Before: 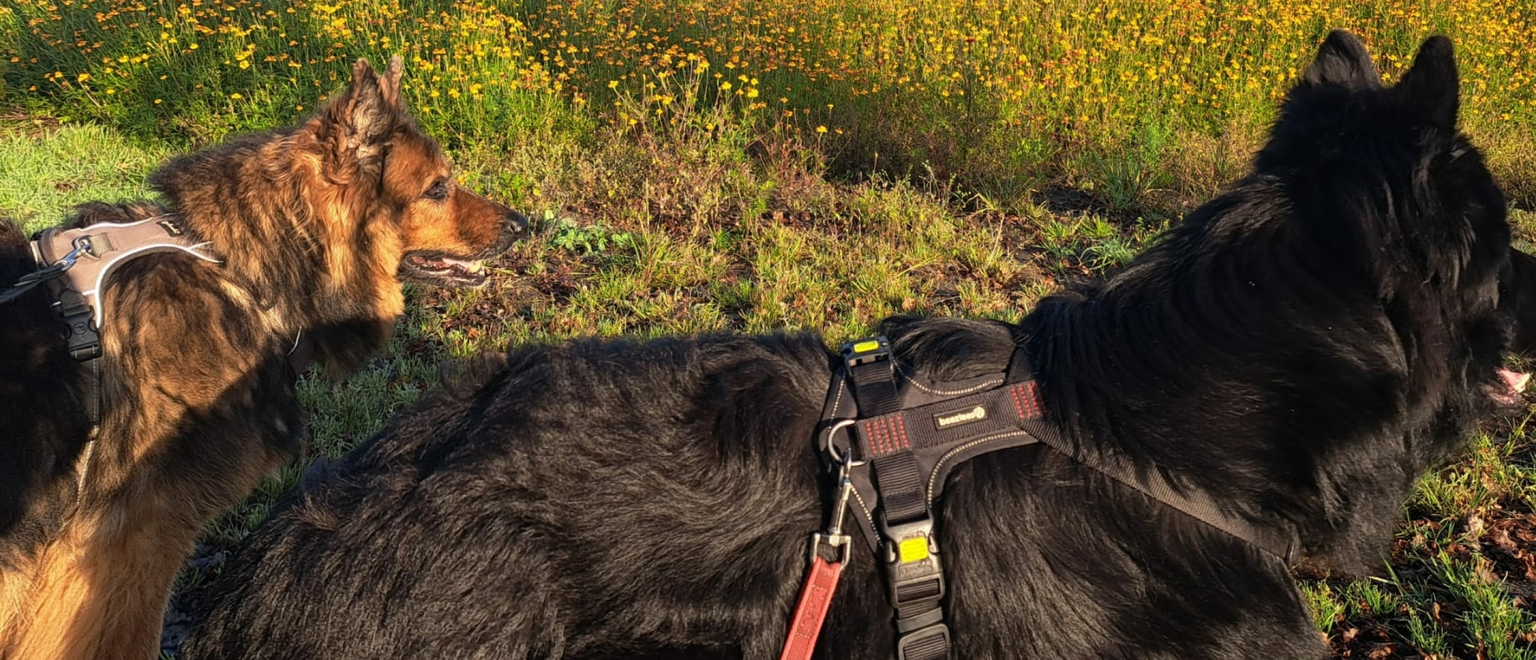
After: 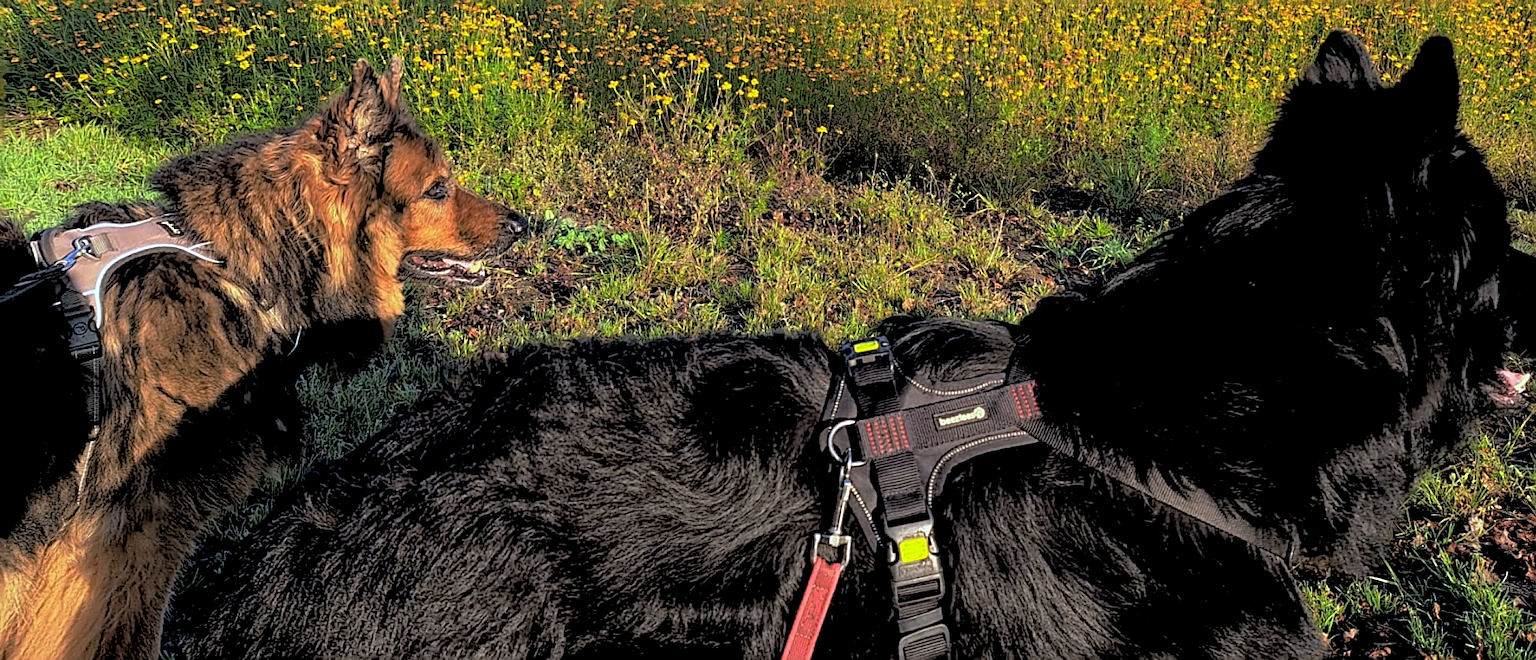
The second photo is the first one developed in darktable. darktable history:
white balance: red 0.926, green 1.003, blue 1.133
base curve: curves: ch0 [(0, 0) (0.595, 0.418) (1, 1)], preserve colors none
sharpen: radius 2.676, amount 0.669
rgb levels: levels [[0.027, 0.429, 0.996], [0, 0.5, 1], [0, 0.5, 1]]
